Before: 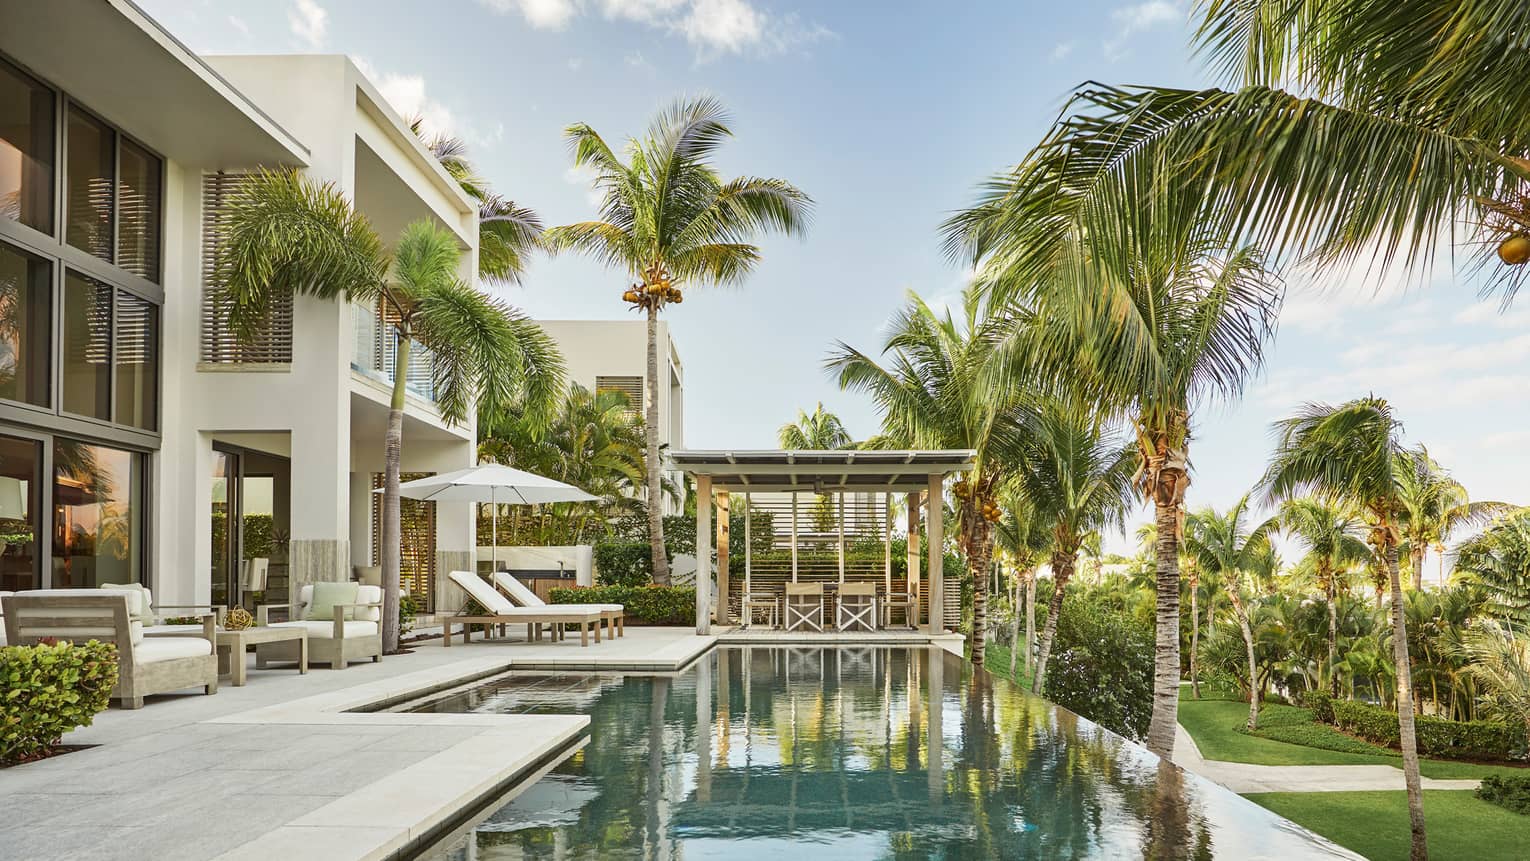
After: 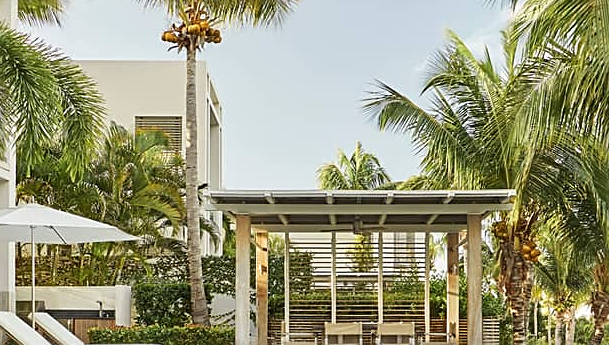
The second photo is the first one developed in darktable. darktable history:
sharpen: on, module defaults
crop: left 30.173%, top 30.284%, right 29.986%, bottom 29.57%
